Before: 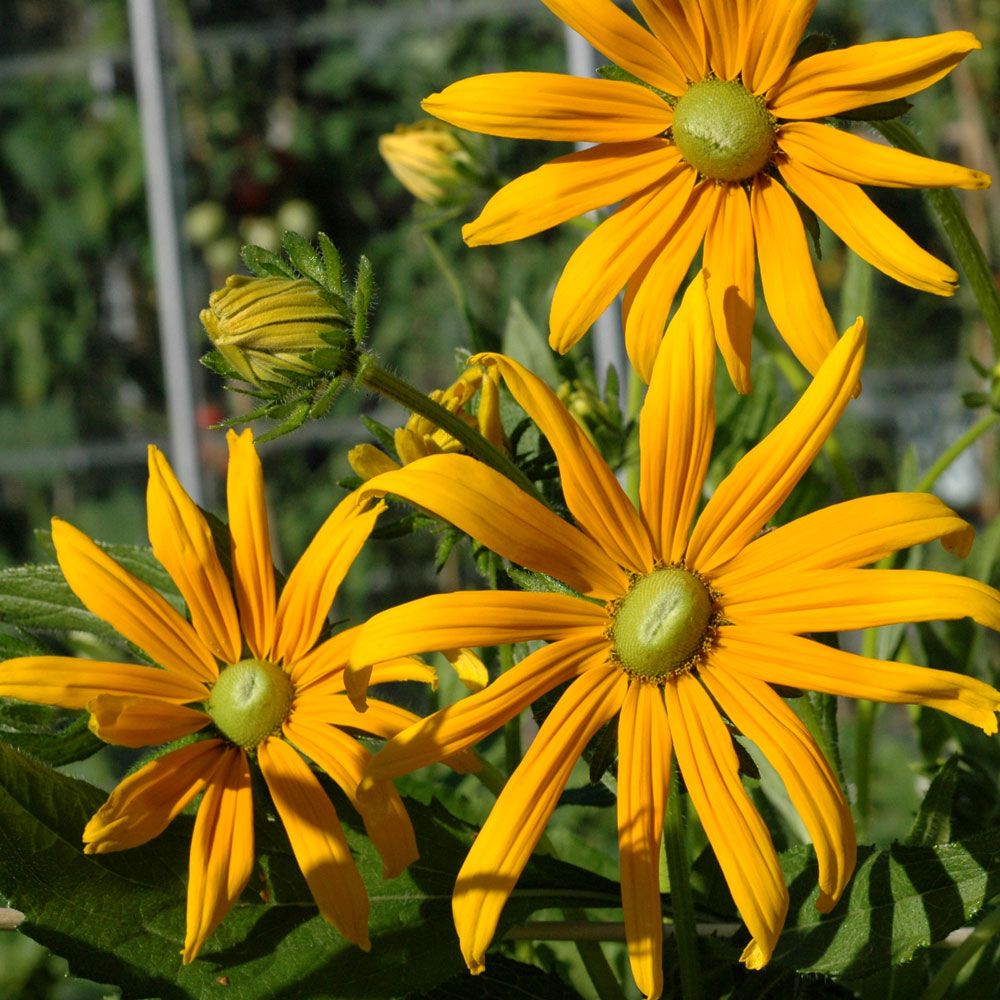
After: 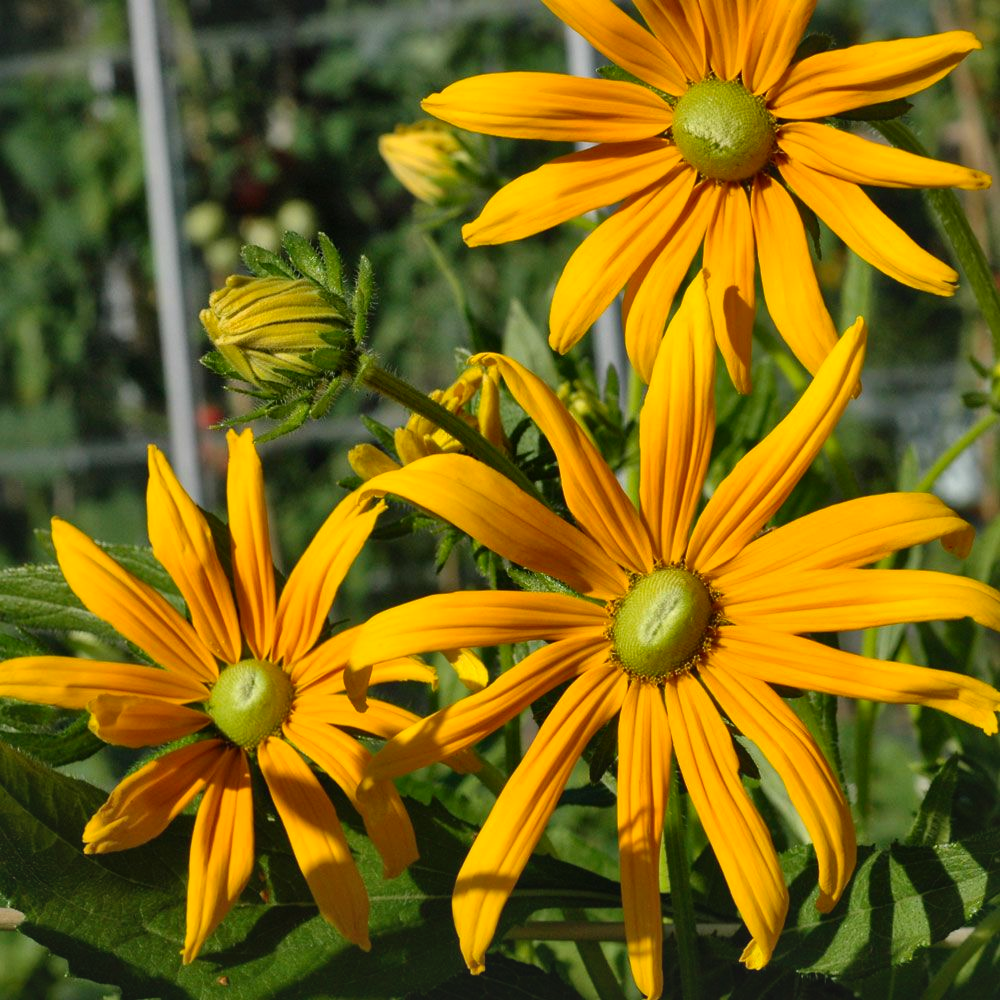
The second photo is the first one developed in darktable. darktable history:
lowpass: radius 0.1, contrast 0.85, saturation 1.1, unbound 0
local contrast: mode bilateral grid, contrast 25, coarseness 60, detail 151%, midtone range 0.2
